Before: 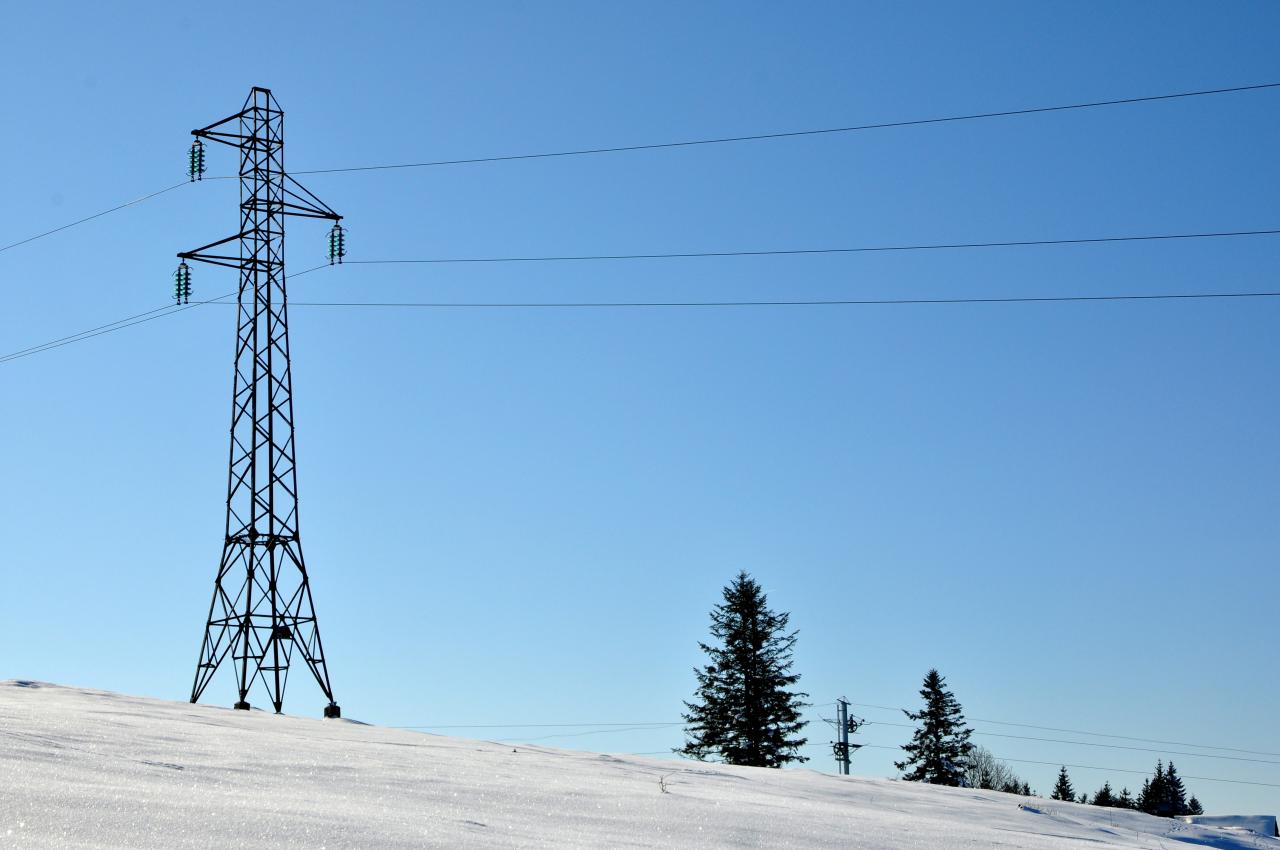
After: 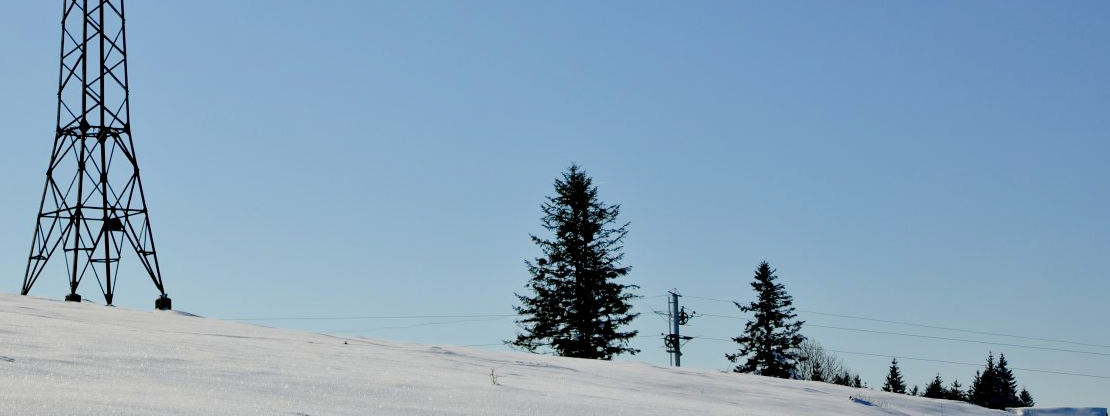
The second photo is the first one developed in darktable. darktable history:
crop and rotate: left 13.229%, top 48.072%, bottom 2.888%
filmic rgb: black relative exposure -16 EV, white relative exposure 6.91 EV, hardness 4.66
